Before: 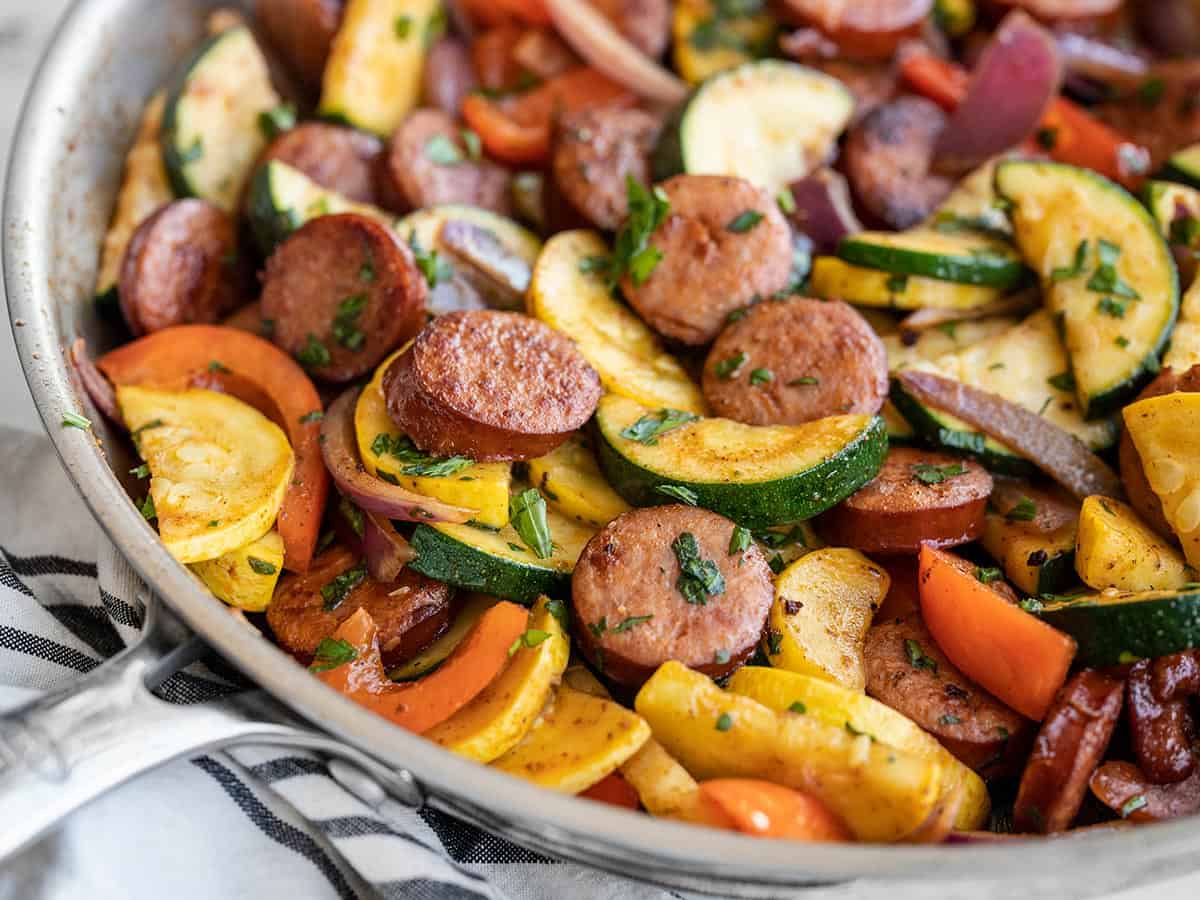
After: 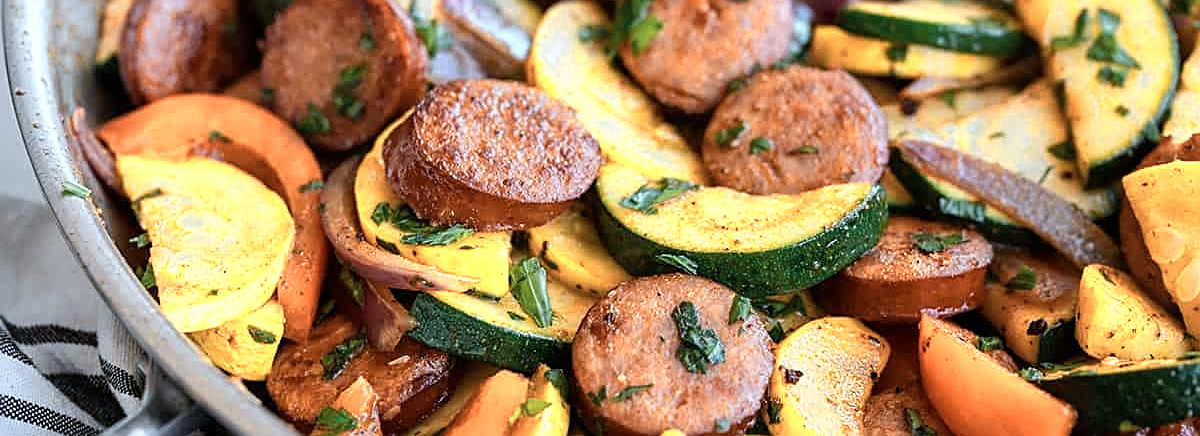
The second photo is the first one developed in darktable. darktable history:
crop and rotate: top 25.749%, bottom 25.765%
color calibration: x 0.37, y 0.382, temperature 4316.13 K
sharpen: amount 0.498
color balance rgb: perceptual saturation grading › global saturation 0.179%, global vibrance 14.996%
color zones: curves: ch0 [(0.018, 0.548) (0.197, 0.654) (0.425, 0.447) (0.605, 0.658) (0.732, 0.579)]; ch1 [(0.105, 0.531) (0.224, 0.531) (0.386, 0.39) (0.618, 0.456) (0.732, 0.456) (0.956, 0.421)]; ch2 [(0.039, 0.583) (0.215, 0.465) (0.399, 0.544) (0.465, 0.548) (0.614, 0.447) (0.724, 0.43) (0.882, 0.623) (0.956, 0.632)]
